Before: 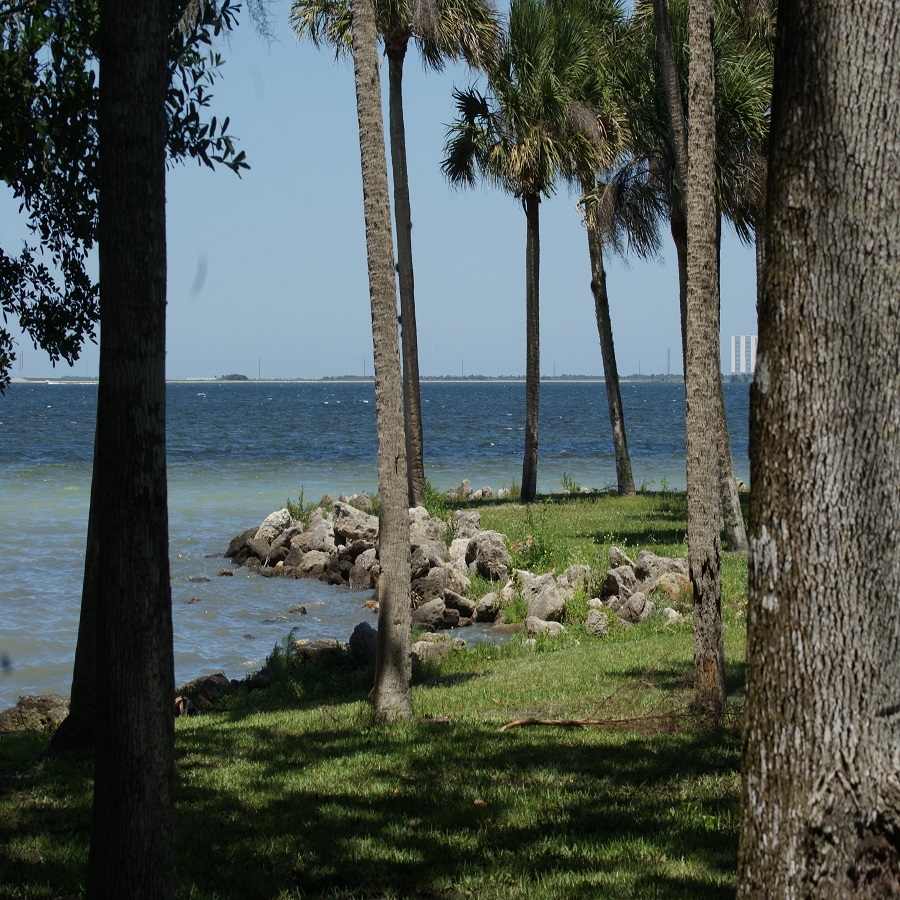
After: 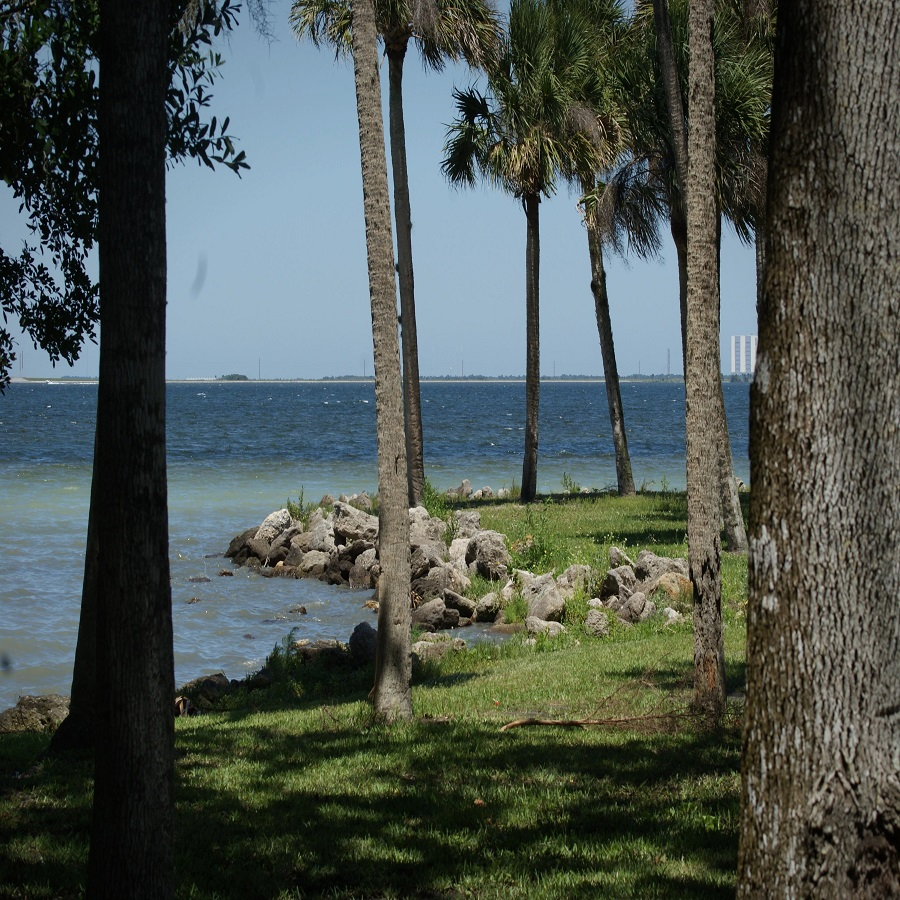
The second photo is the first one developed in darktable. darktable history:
vignetting: brightness -0.314, saturation -0.048, center (-0.037, 0.154), unbound false
